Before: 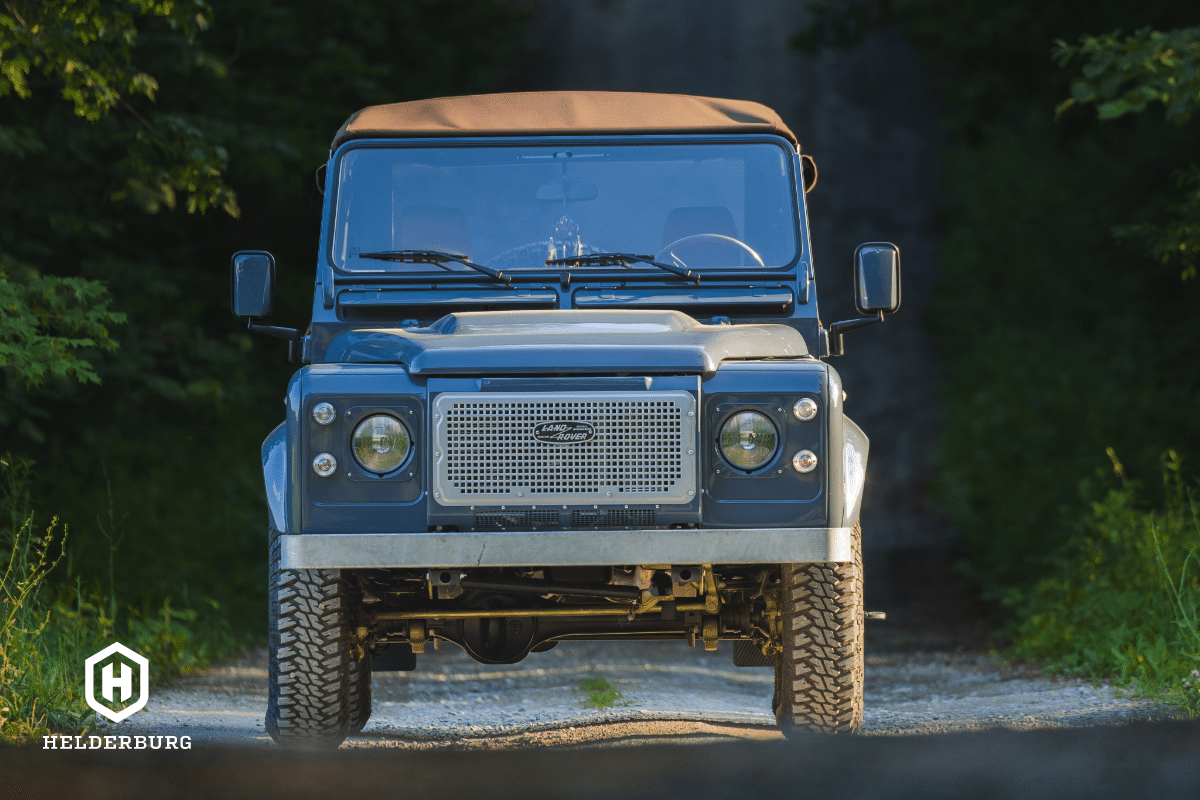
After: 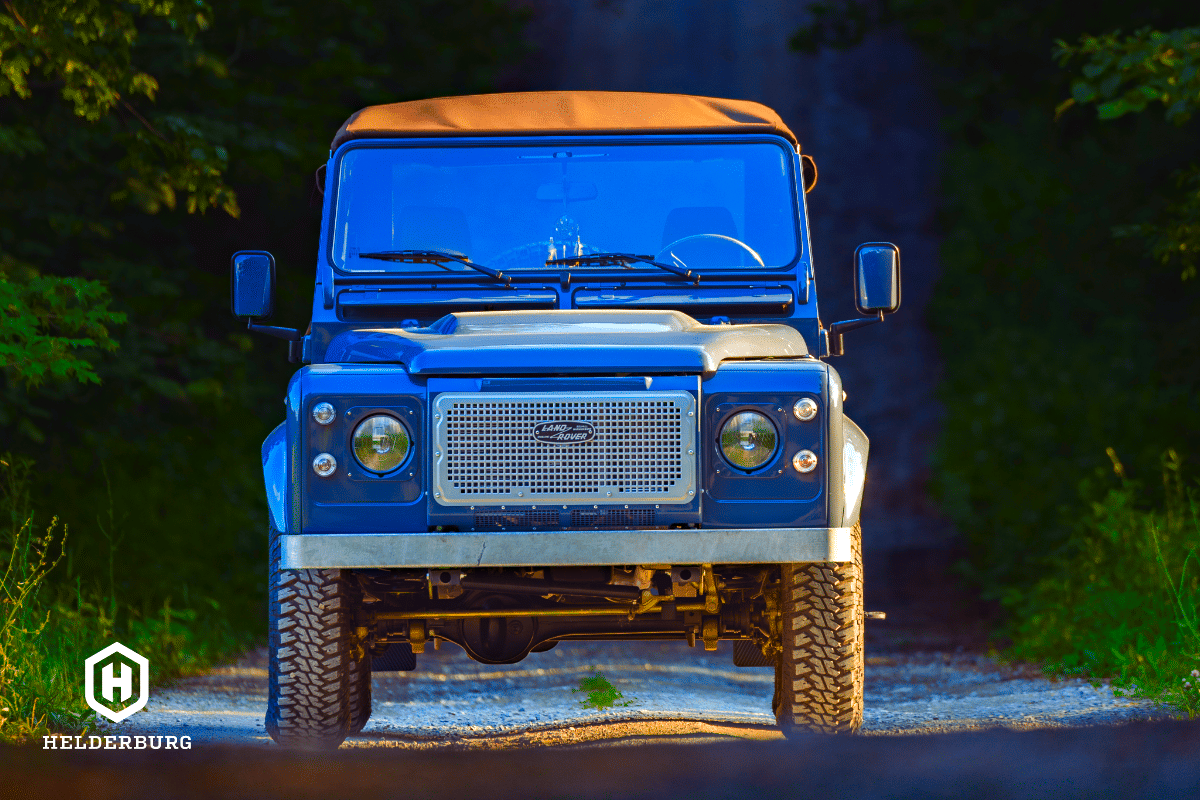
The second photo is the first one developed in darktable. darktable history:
contrast brightness saturation: saturation 0.516
haze removal: compatibility mode true, adaptive false
color balance rgb: shadows lift › luminance 0.619%, shadows lift › chroma 6.762%, shadows lift › hue 300.73°, perceptual saturation grading › global saturation 45.704%, perceptual saturation grading › highlights -49.022%, perceptual saturation grading › shadows 29.404%, perceptual brilliance grading › highlights 10.542%, perceptual brilliance grading › shadows -10.459%, global vibrance 20%
